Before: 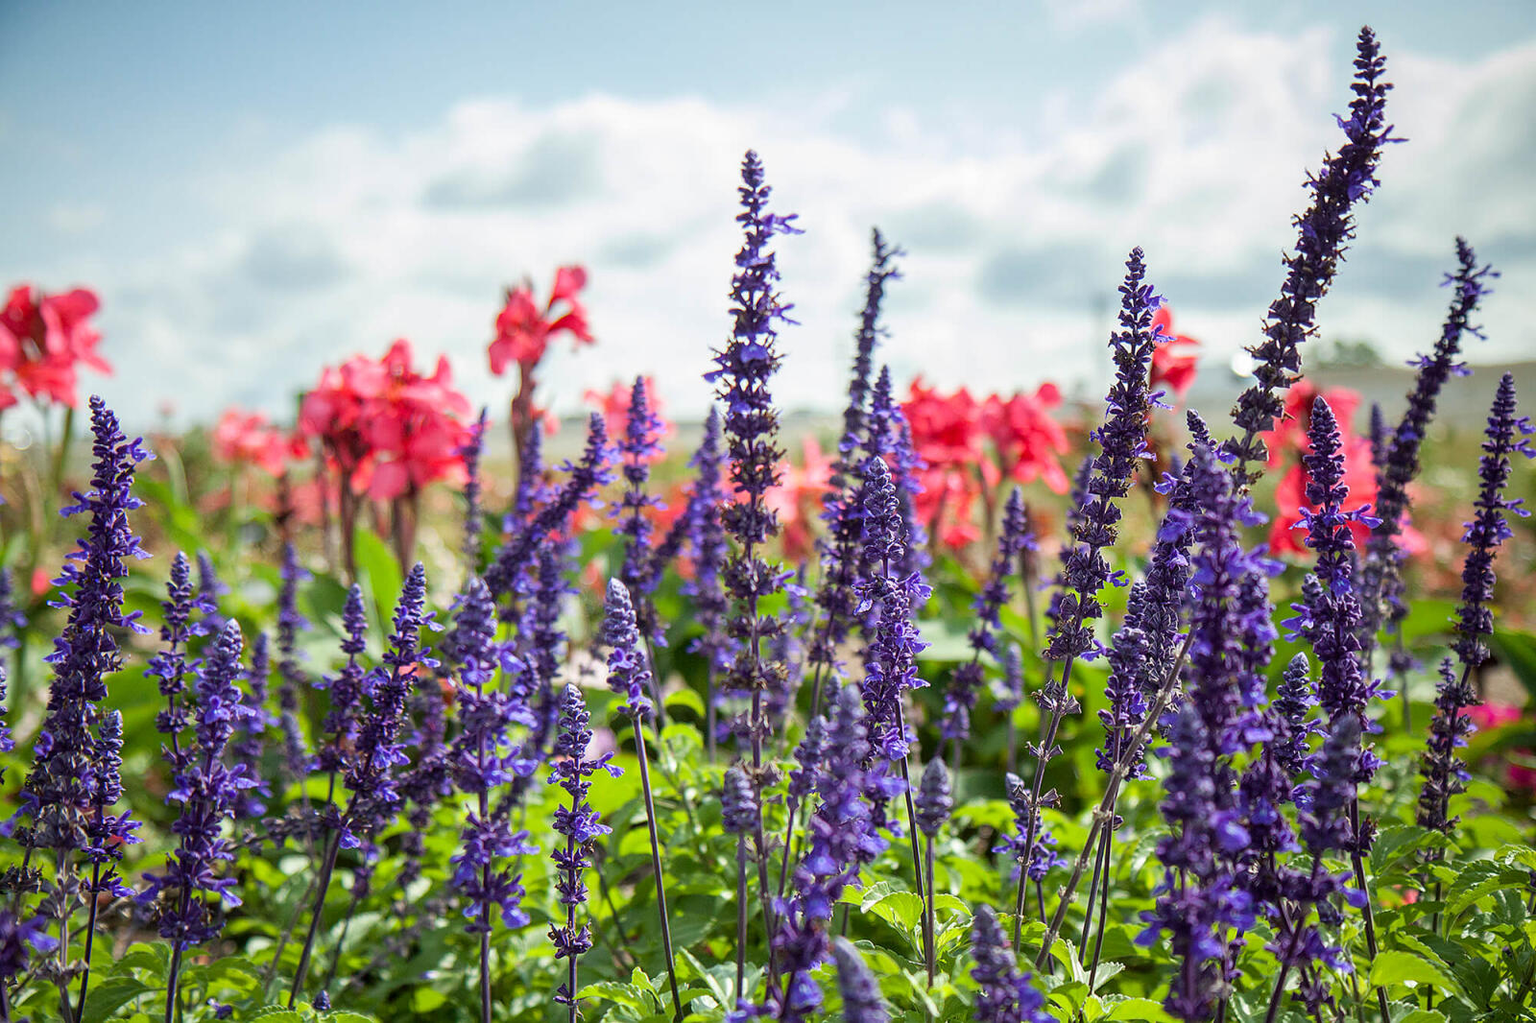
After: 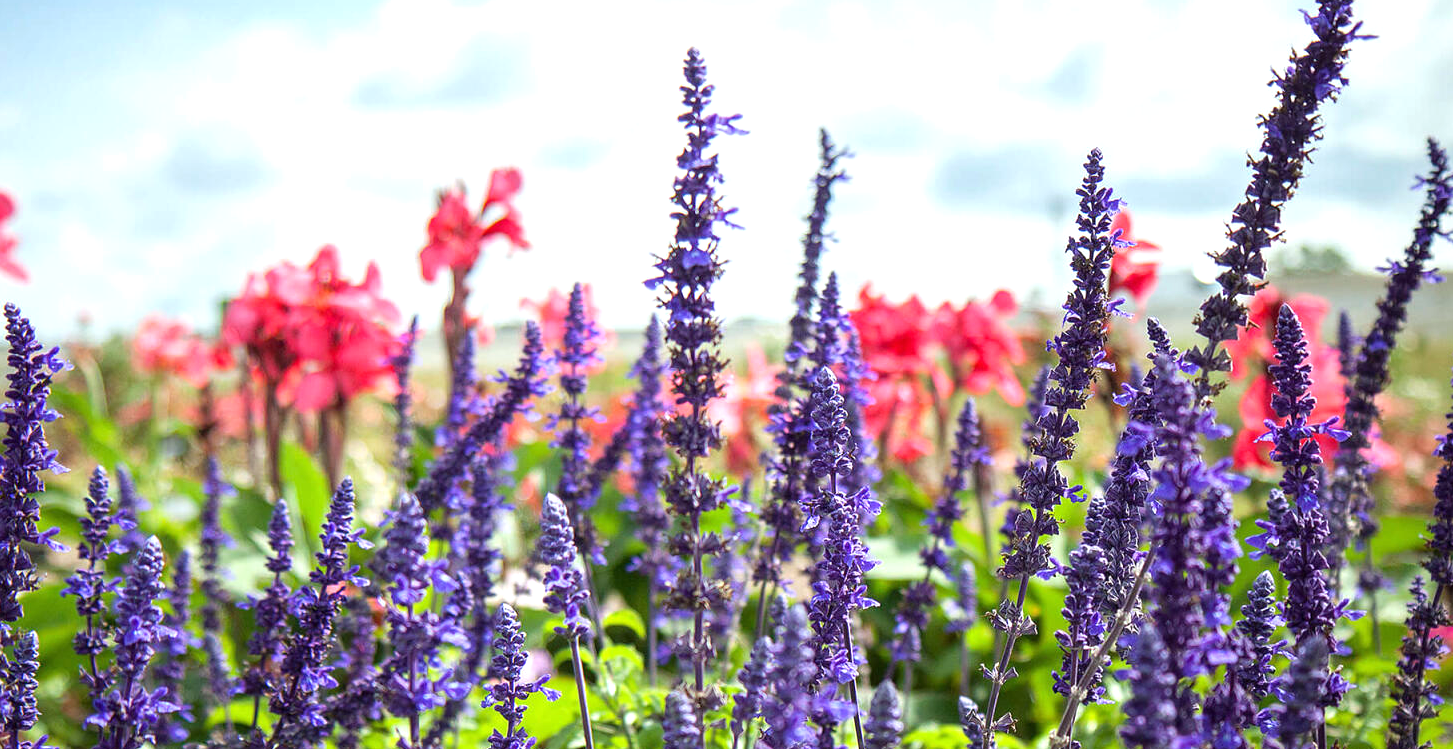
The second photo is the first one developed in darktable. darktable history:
white balance: red 0.982, blue 1.018
exposure: black level correction 0, exposure 0.5 EV, compensate exposure bias true, compensate highlight preservation false
crop: left 5.596%, top 10.314%, right 3.534%, bottom 19.395%
